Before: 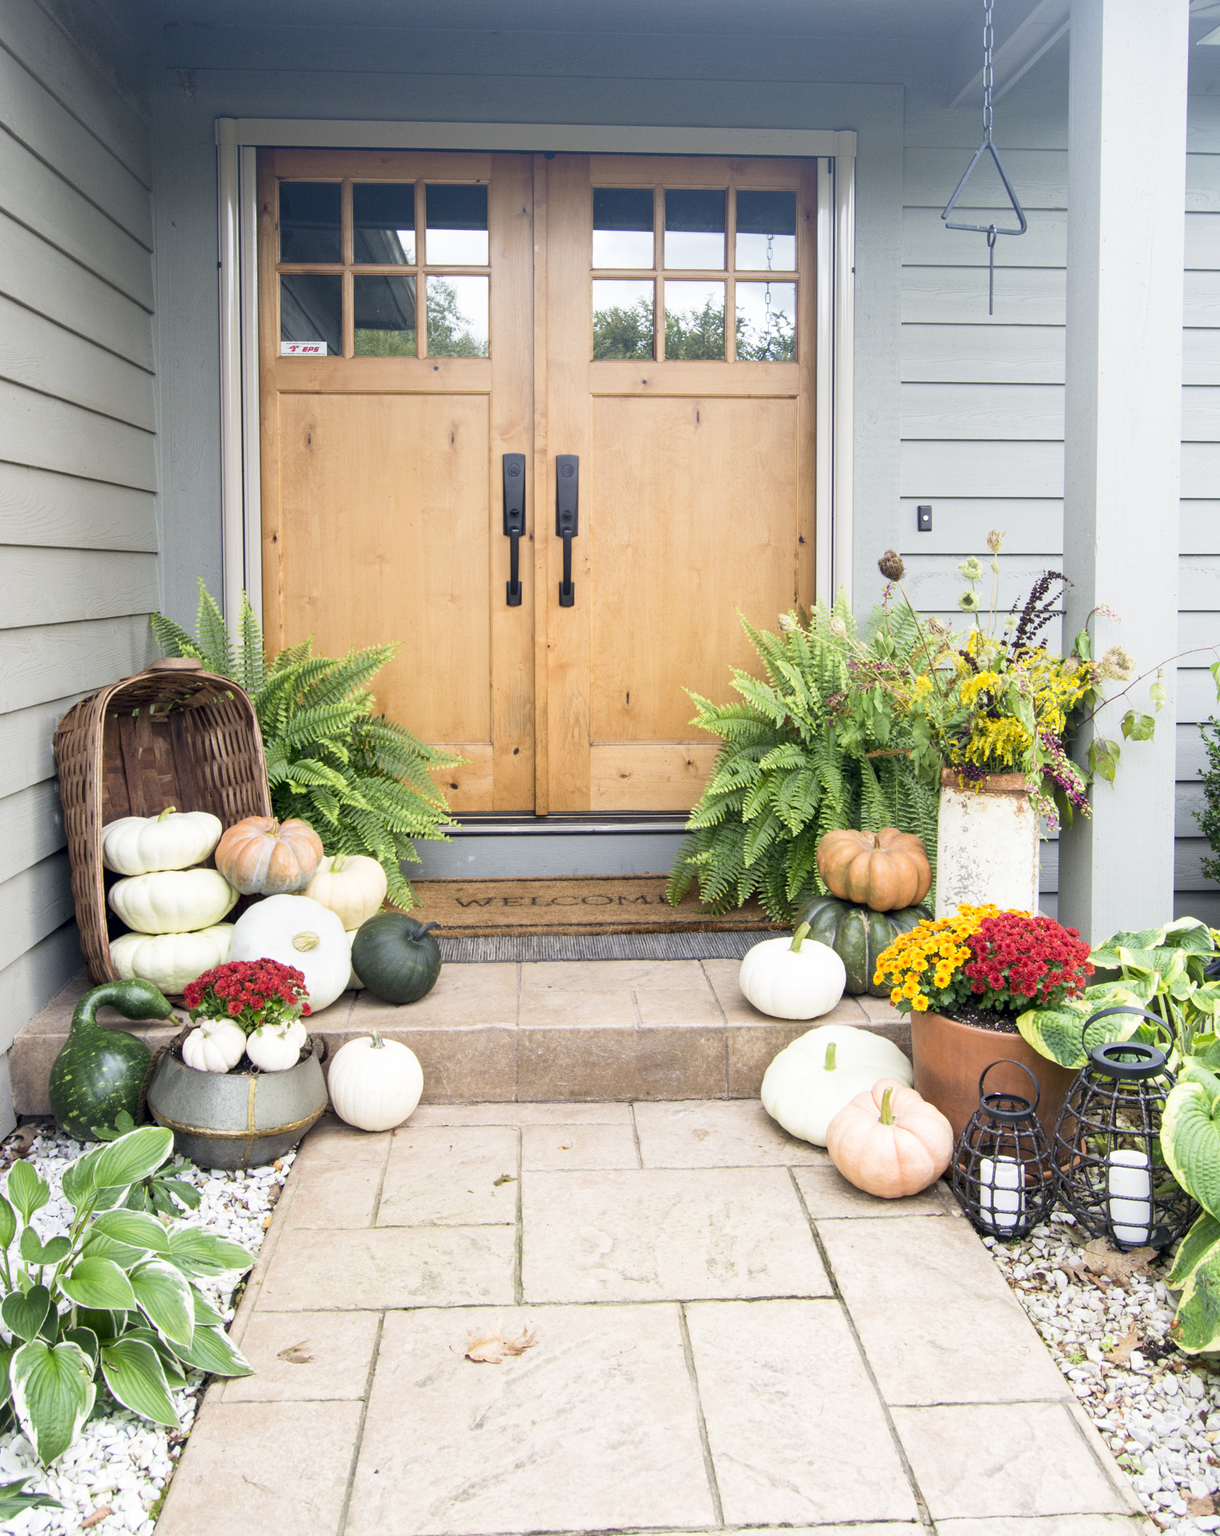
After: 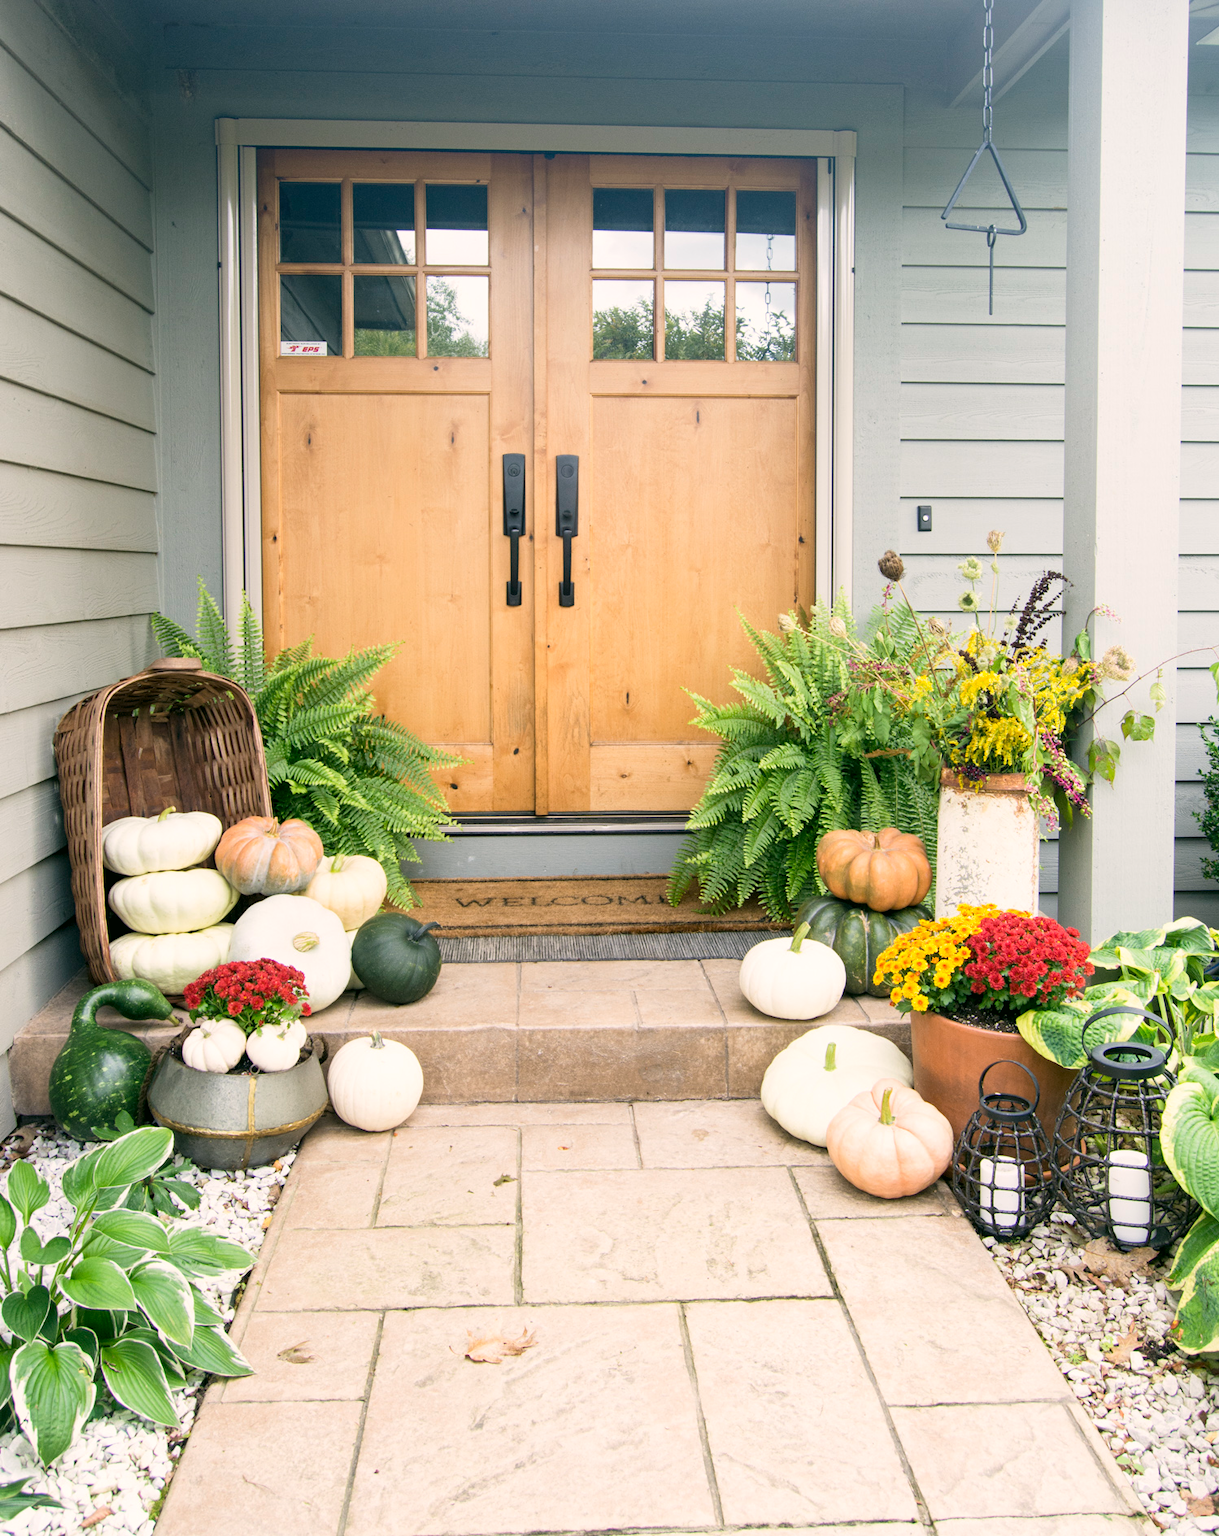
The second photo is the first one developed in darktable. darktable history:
color correction: highlights a* 4.02, highlights b* 4.98, shadows a* -7.55, shadows b* 4.98
white balance: emerald 1
